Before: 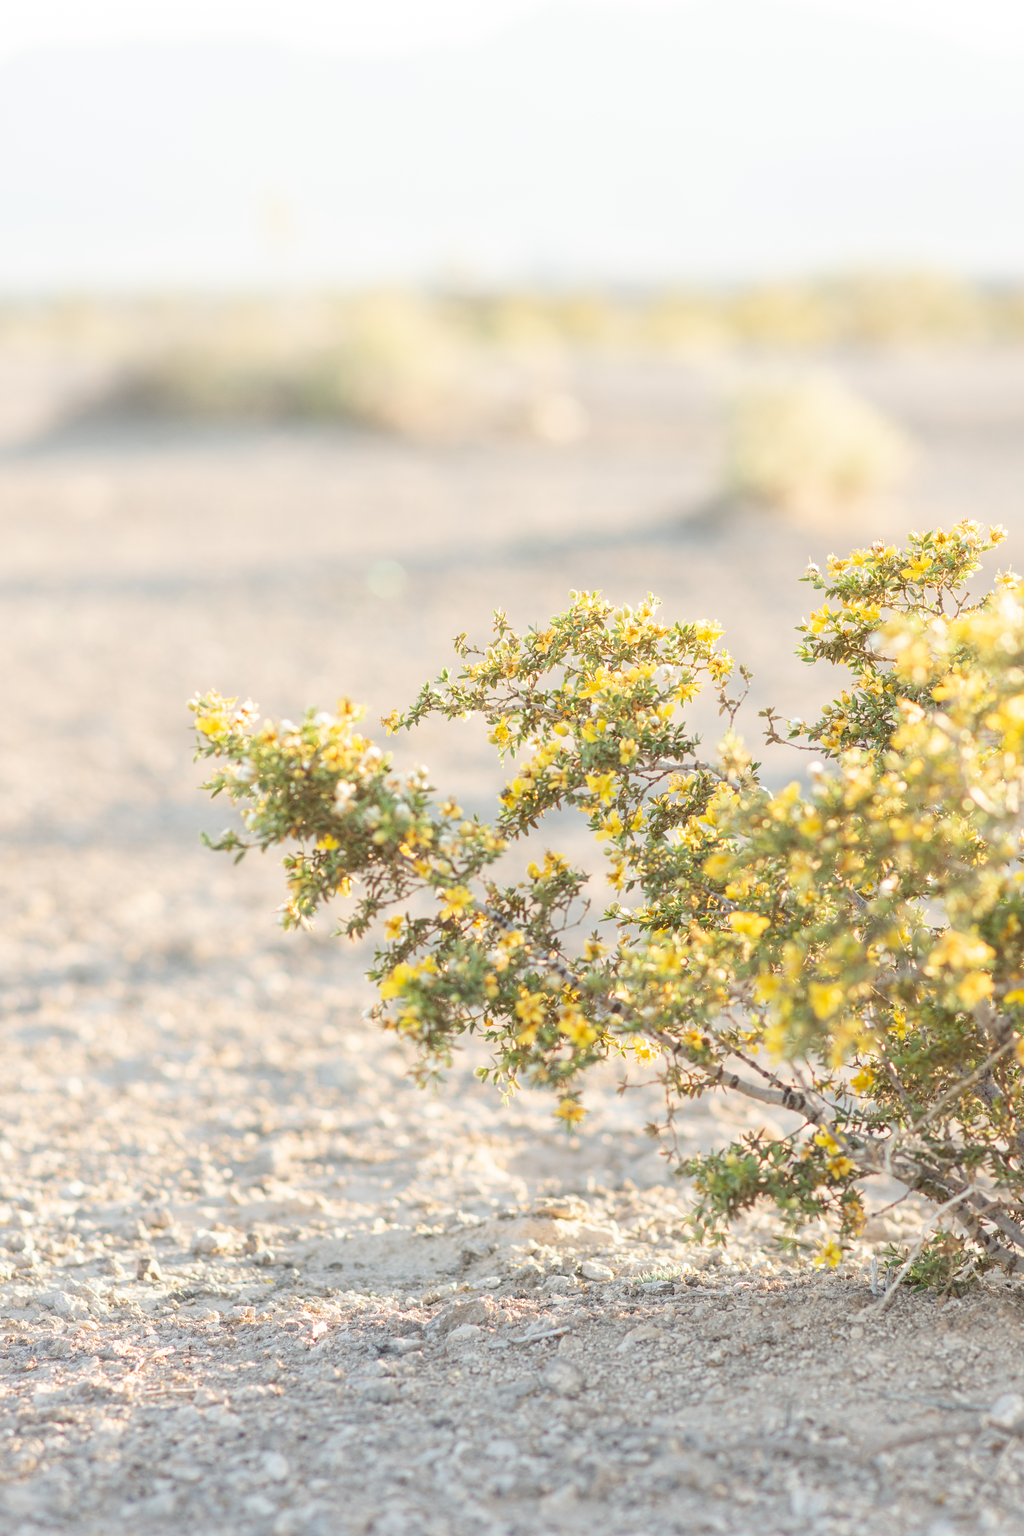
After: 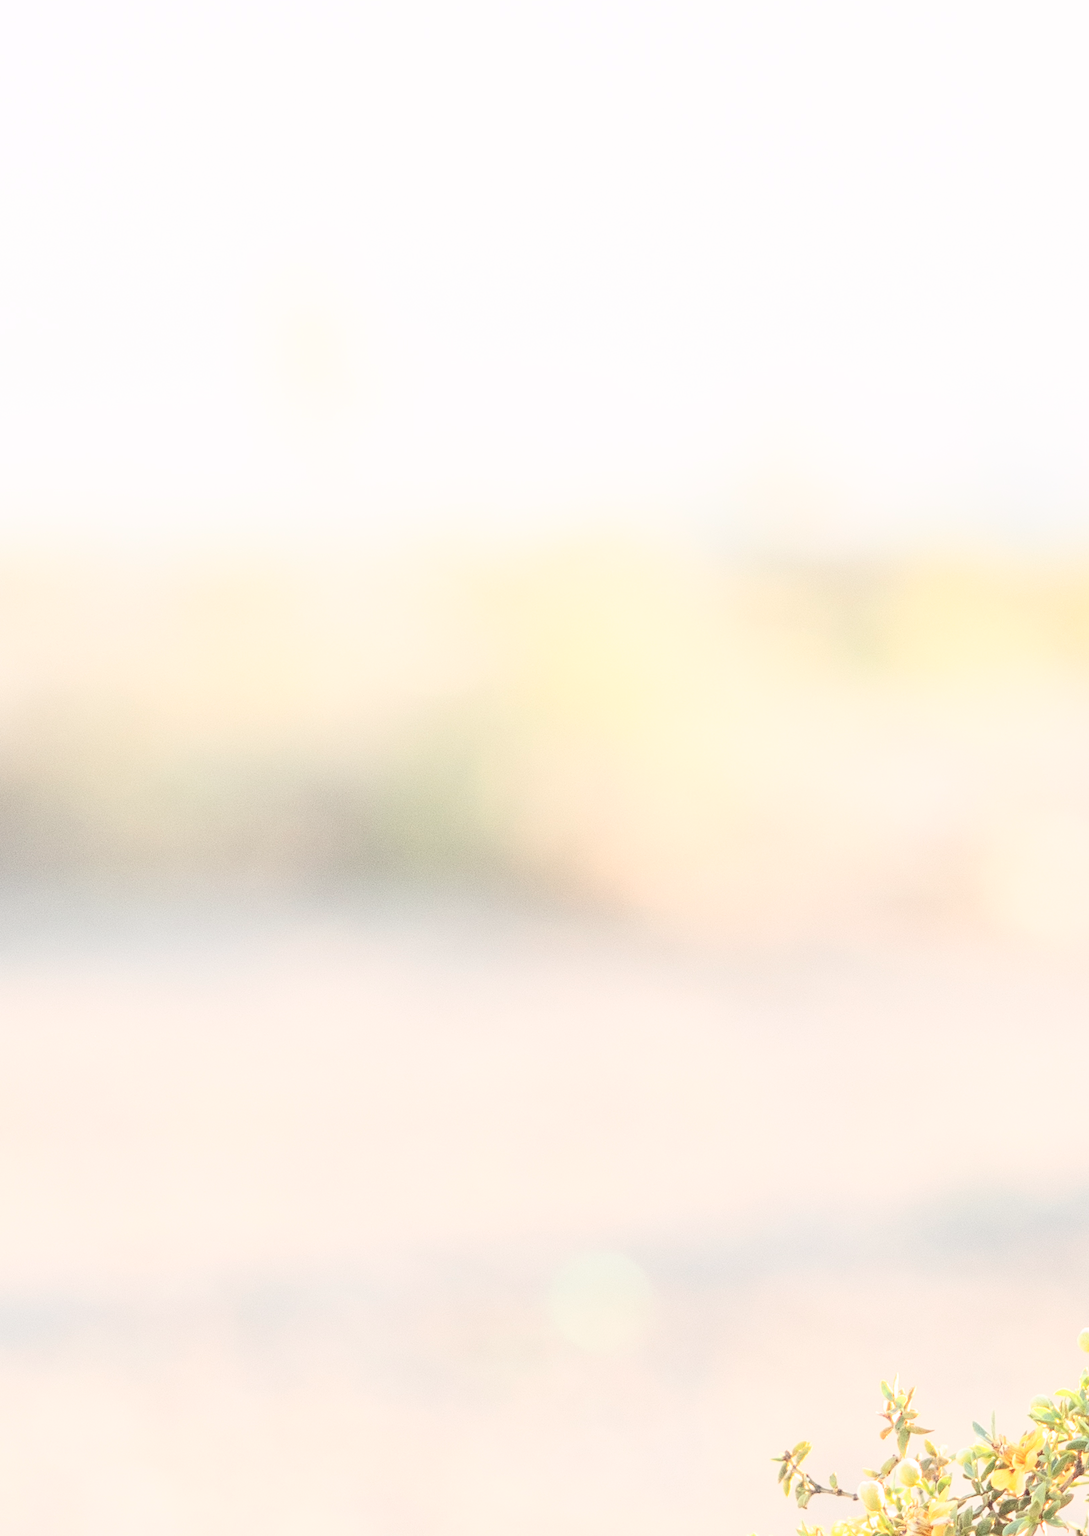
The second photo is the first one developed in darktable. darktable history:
crop: left 15.443%, top 5.454%, right 44.015%, bottom 56.448%
tone curve: curves: ch0 [(0.003, 0.029) (0.188, 0.252) (0.46, 0.56) (0.608, 0.748) (0.871, 0.955) (1, 1)]; ch1 [(0, 0) (0.35, 0.356) (0.45, 0.453) (0.508, 0.515) (0.618, 0.634) (1, 1)]; ch2 [(0, 0) (0.456, 0.469) (0.5, 0.5) (0.634, 0.625) (1, 1)], color space Lab, independent channels, preserve colors none
